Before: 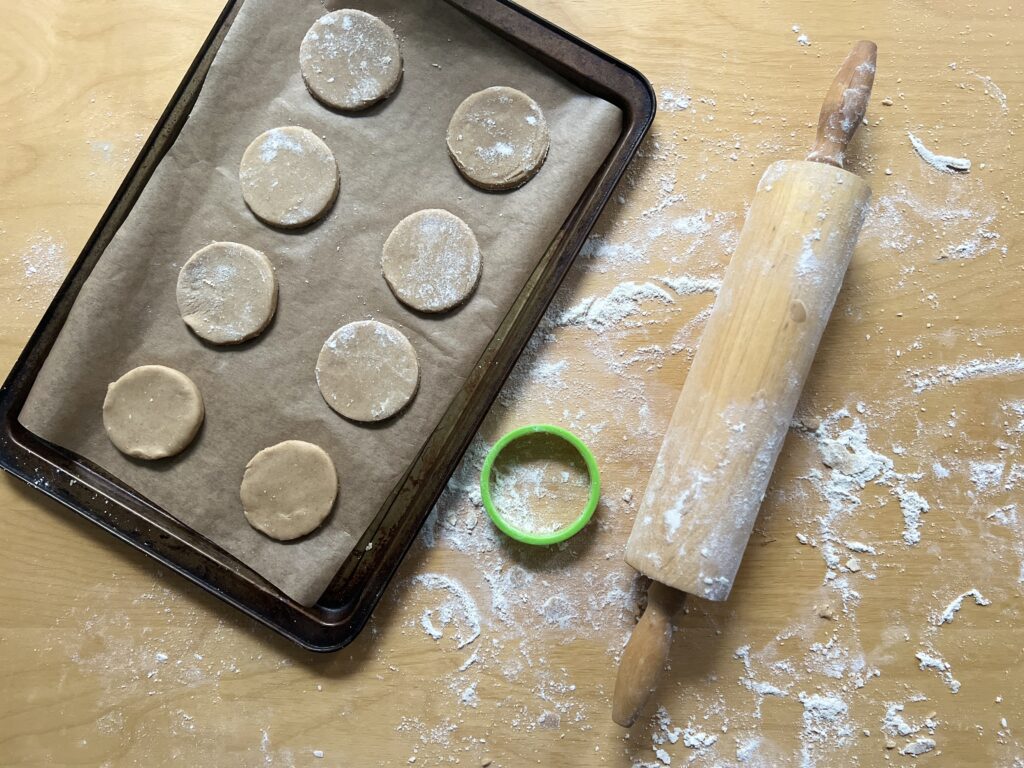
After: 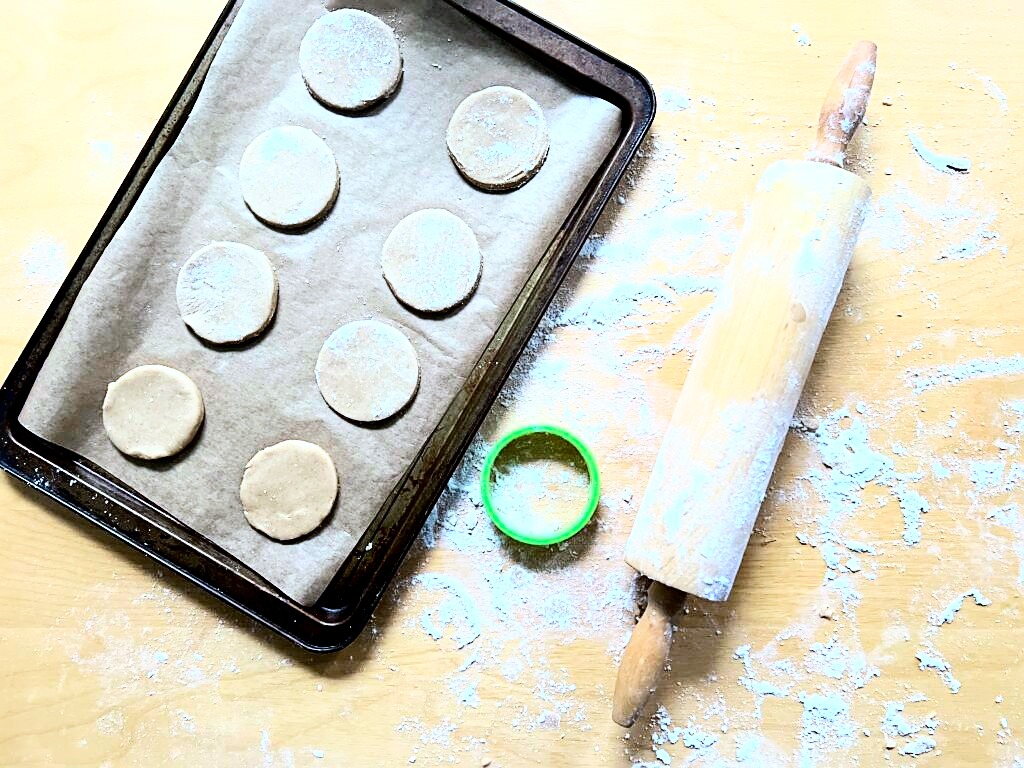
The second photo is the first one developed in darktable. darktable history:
base curve: curves: ch0 [(0, 0) (0.007, 0.004) (0.027, 0.03) (0.046, 0.07) (0.207, 0.54) (0.442, 0.872) (0.673, 0.972) (1, 1)]
sharpen: on, module defaults
exposure: black level correction 0.007, exposure 0.157 EV, compensate highlight preservation false
color calibration: illuminant as shot in camera, x 0.378, y 0.381, temperature 4097.18 K
